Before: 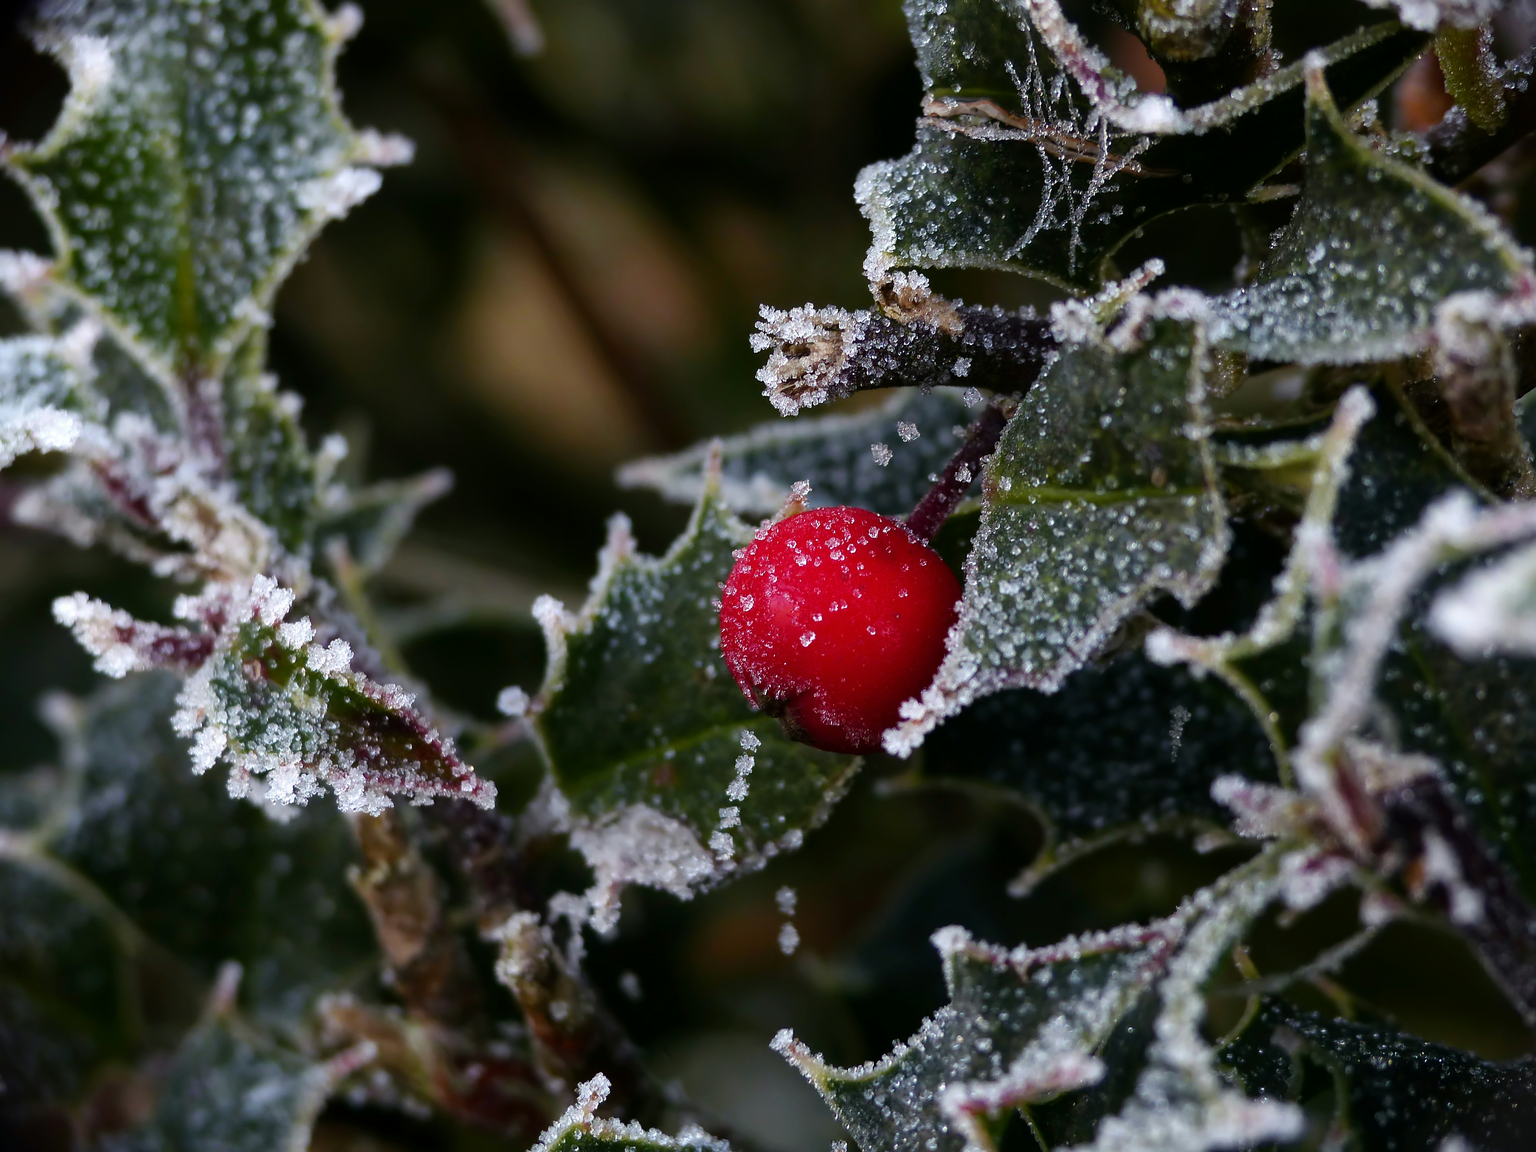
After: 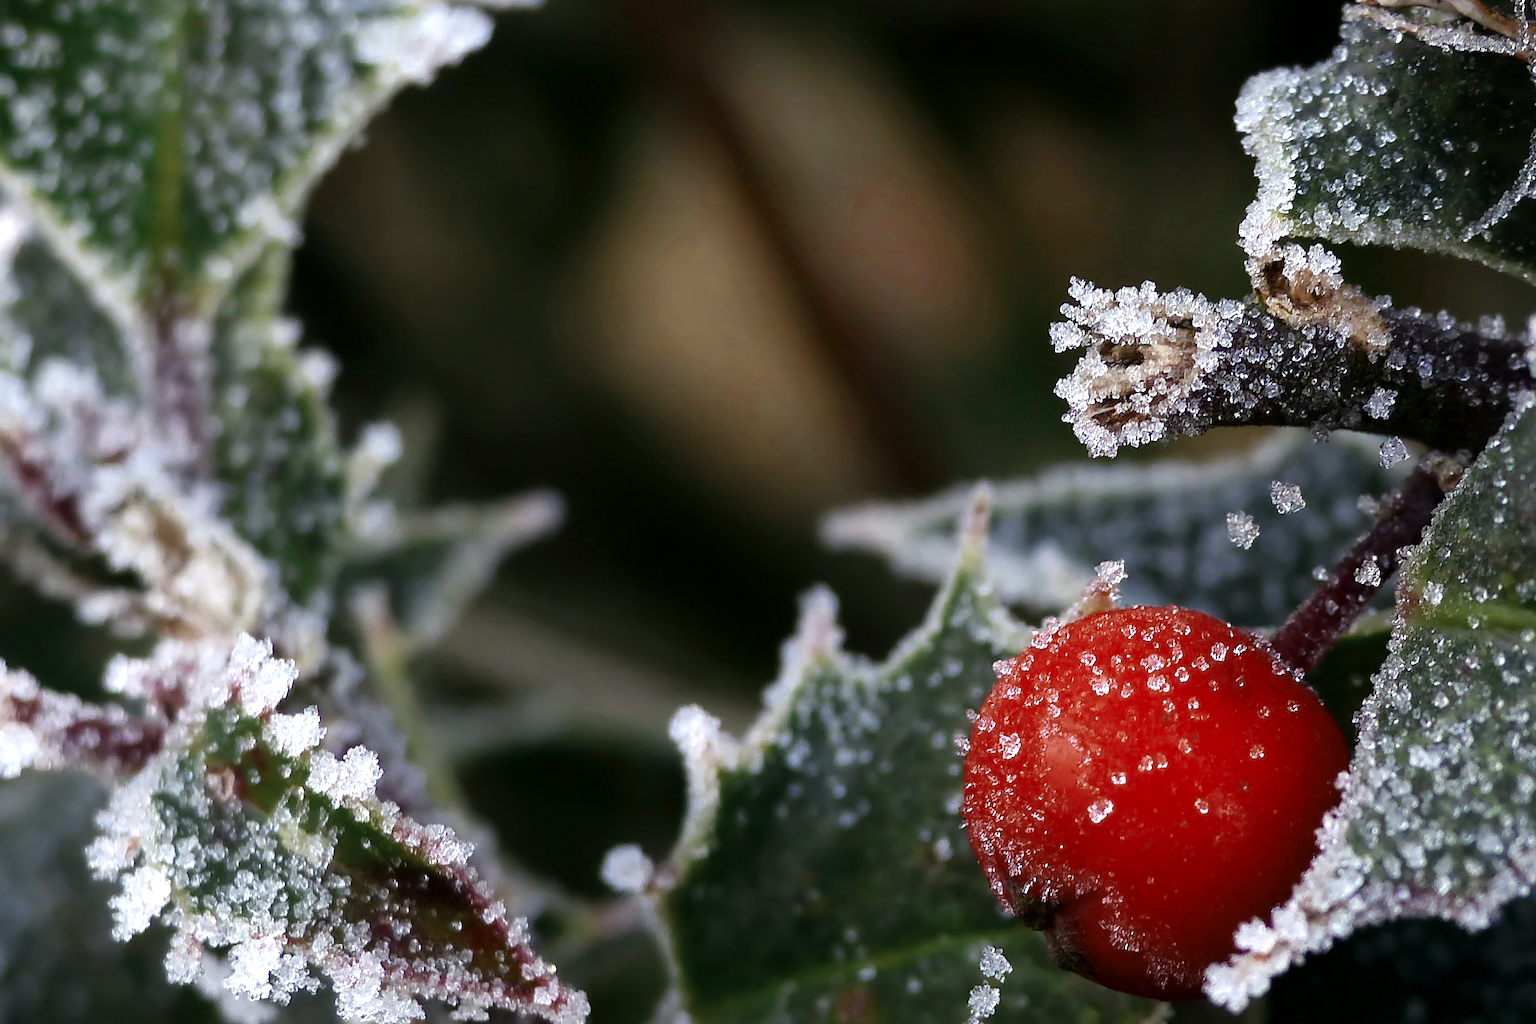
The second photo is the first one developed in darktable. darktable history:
exposure: black level correction 0.001, exposure 0.5 EV, compensate exposure bias true, compensate highlight preservation false
color zones: curves: ch0 [(0, 0.5) (0.125, 0.4) (0.25, 0.5) (0.375, 0.4) (0.5, 0.4) (0.625, 0.35) (0.75, 0.35) (0.875, 0.5)]; ch1 [(0, 0.35) (0.125, 0.45) (0.25, 0.35) (0.375, 0.35) (0.5, 0.35) (0.625, 0.35) (0.75, 0.45) (0.875, 0.35)]; ch2 [(0, 0.6) (0.125, 0.5) (0.25, 0.5) (0.375, 0.6) (0.5, 0.6) (0.625, 0.5) (0.75, 0.5) (0.875, 0.5)]
crop and rotate: angle -4.99°, left 2.122%, top 6.945%, right 27.566%, bottom 30.519%
